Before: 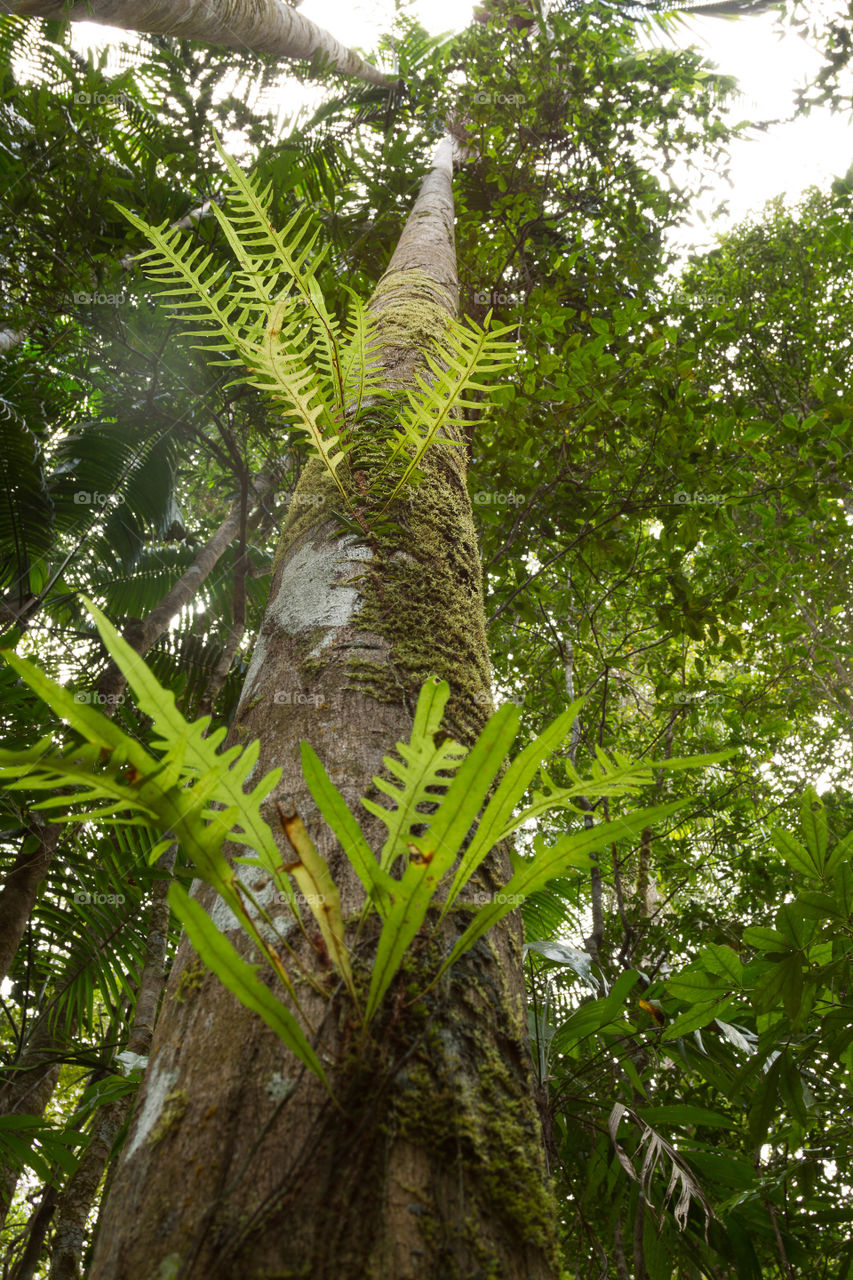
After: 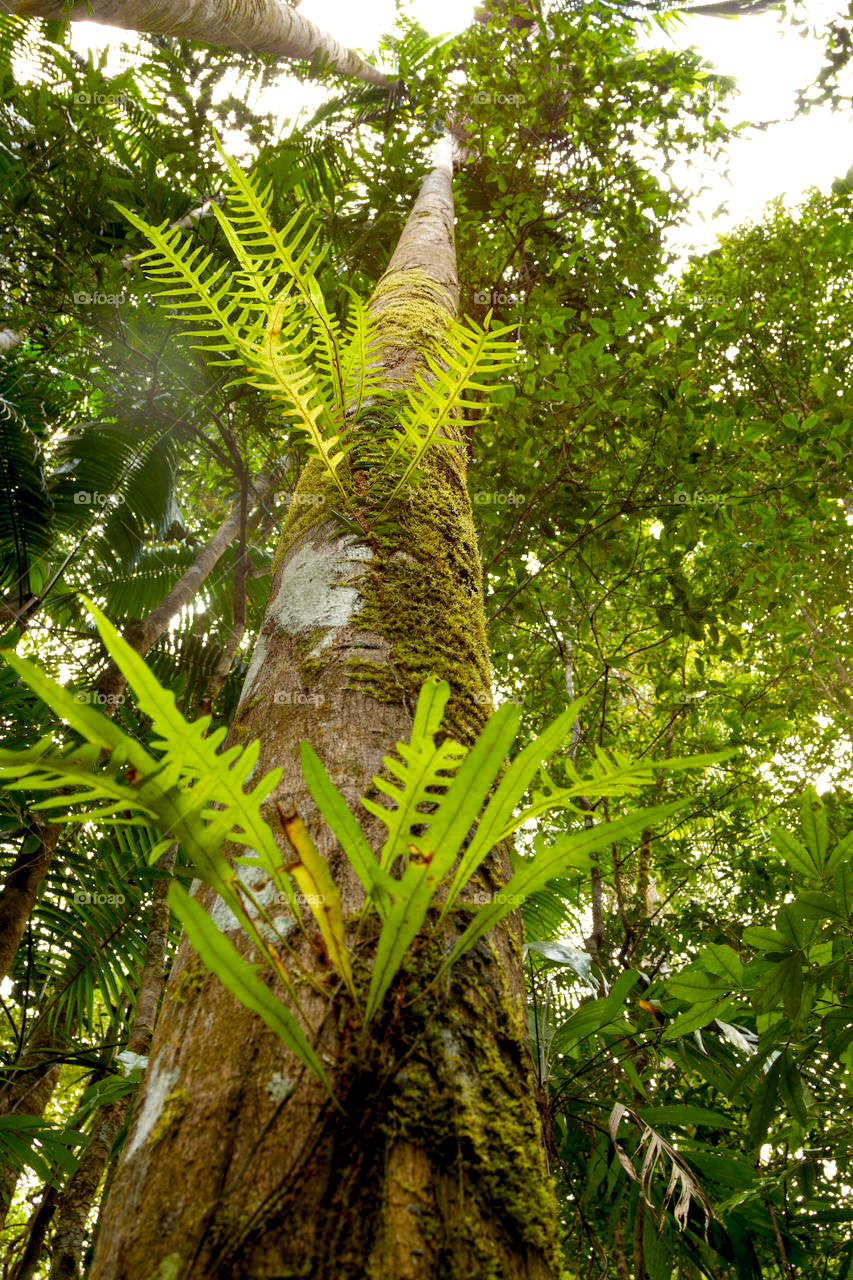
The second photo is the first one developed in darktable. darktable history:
shadows and highlights: shadows 36.52, highlights -27.72, soften with gaussian
color balance rgb: power › chroma 0.696%, power › hue 60°, global offset › luminance -0.869%, linear chroma grading › global chroma 17.044%, perceptual saturation grading › global saturation 0.1%, perceptual brilliance grading › global brilliance 9.219%, perceptual brilliance grading › shadows 15.852%, global vibrance 20%
